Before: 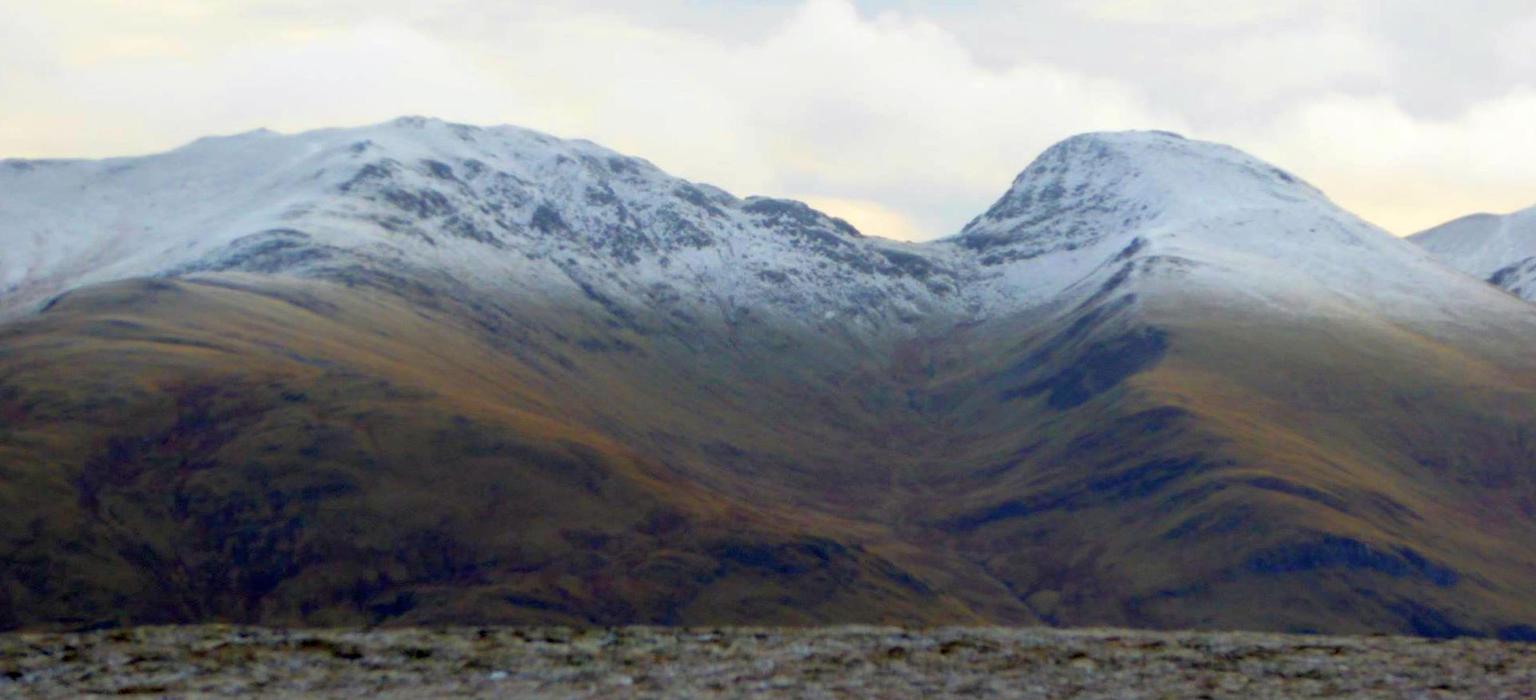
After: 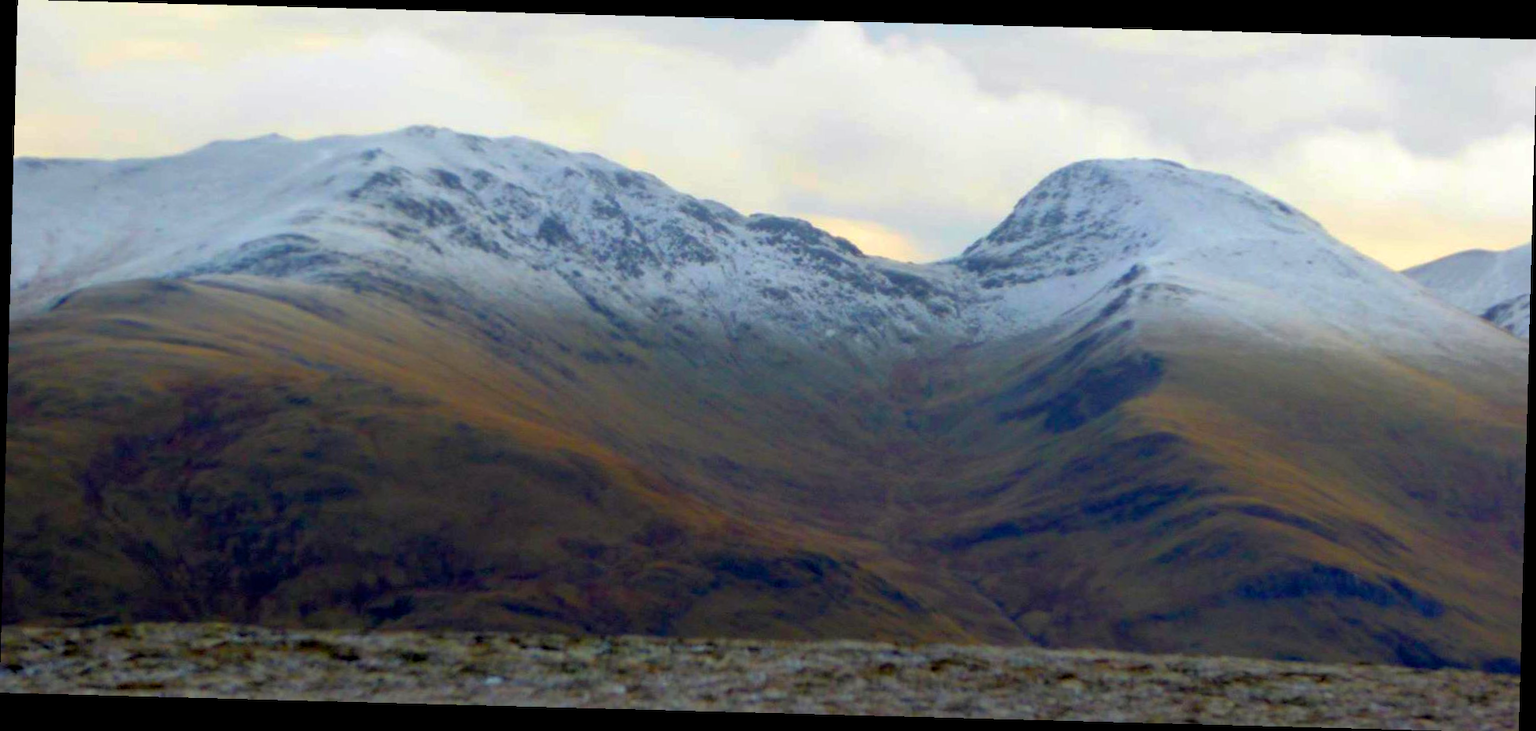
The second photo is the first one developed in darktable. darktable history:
color balance rgb: perceptual saturation grading › global saturation 30.776%
crop and rotate: angle -1.51°
base curve: curves: ch0 [(0, 0) (0.74, 0.67) (1, 1)], preserve colors none
